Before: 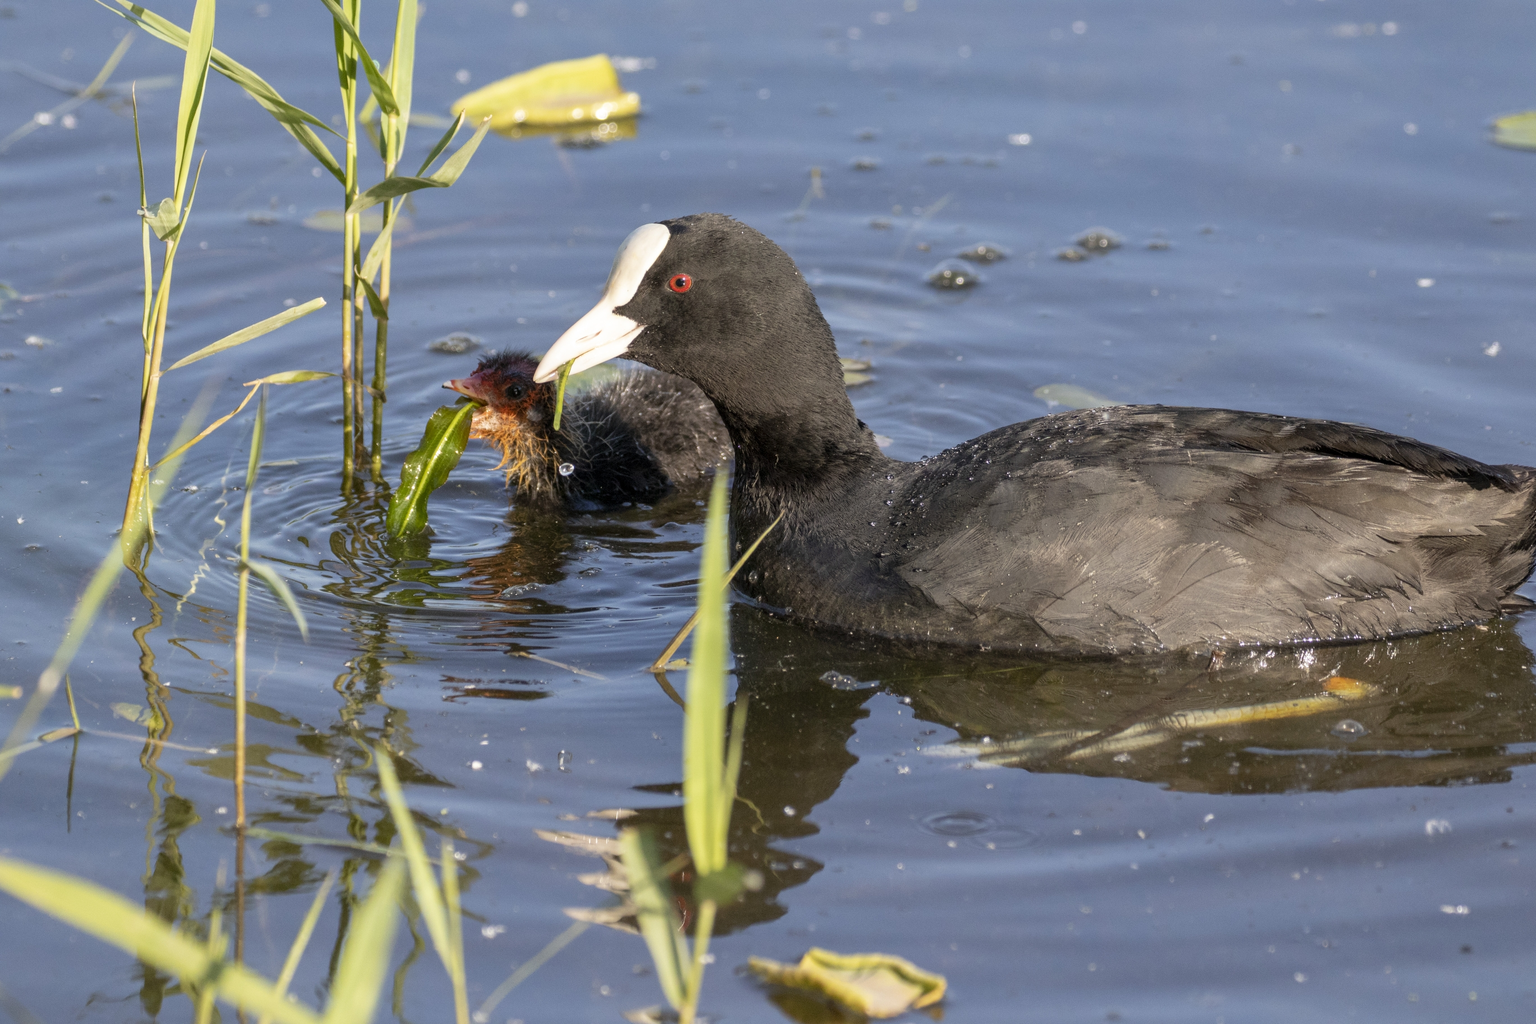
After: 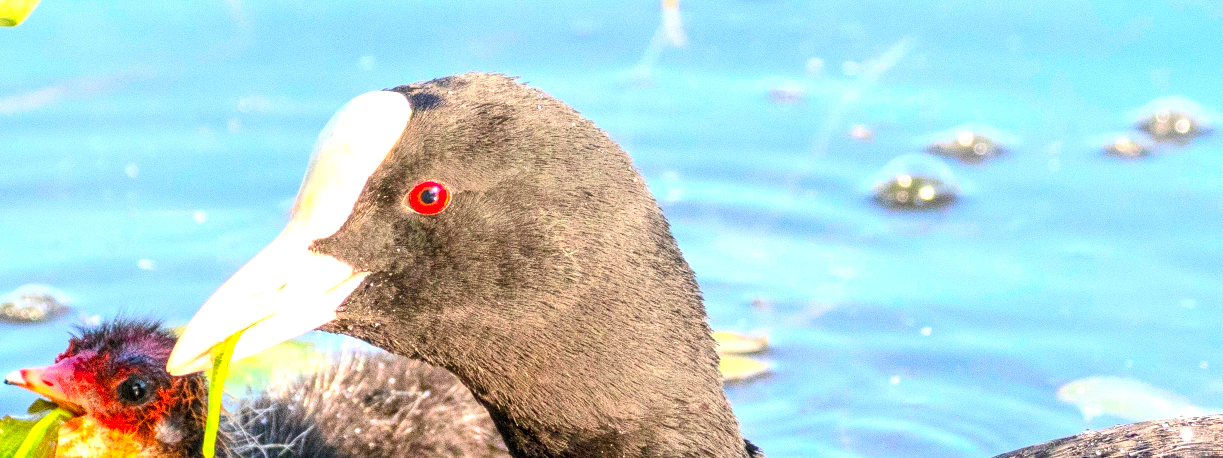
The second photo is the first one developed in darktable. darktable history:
contrast brightness saturation: contrast 0.2, brightness 0.2, saturation 0.8
local contrast: on, module defaults
exposure: black level correction 0, exposure 1.45 EV, compensate exposure bias true, compensate highlight preservation false
crop: left 28.64%, top 16.832%, right 26.637%, bottom 58.055%
